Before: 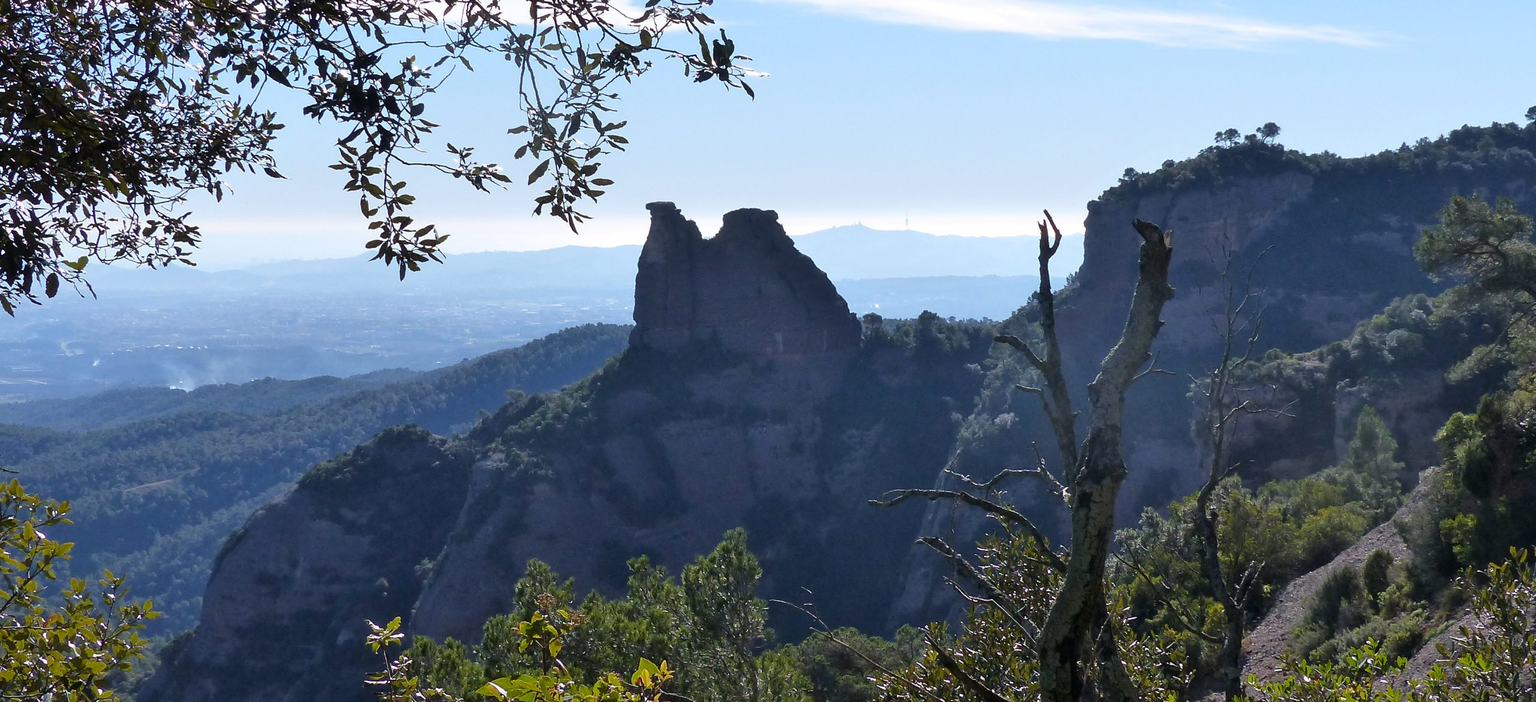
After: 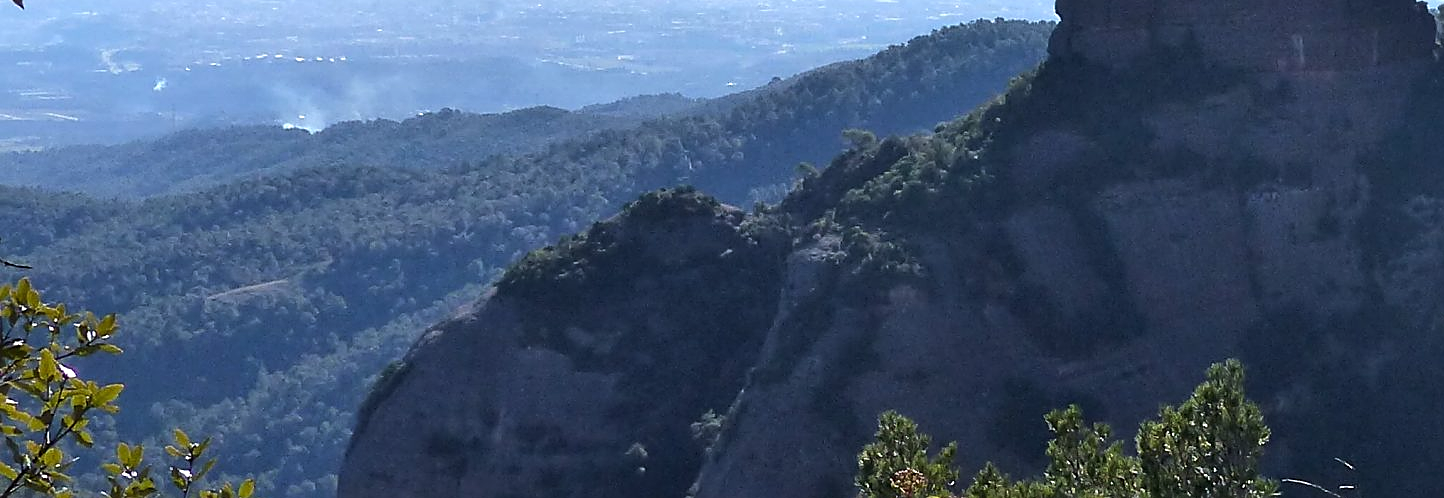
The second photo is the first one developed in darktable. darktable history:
sharpen: on, module defaults
crop: top 44.483%, right 43.593%, bottom 12.892%
tone equalizer: -8 EV -0.417 EV, -7 EV -0.389 EV, -6 EV -0.333 EV, -5 EV -0.222 EV, -3 EV 0.222 EV, -2 EV 0.333 EV, -1 EV 0.389 EV, +0 EV 0.417 EV, edges refinement/feathering 500, mask exposure compensation -1.57 EV, preserve details no
